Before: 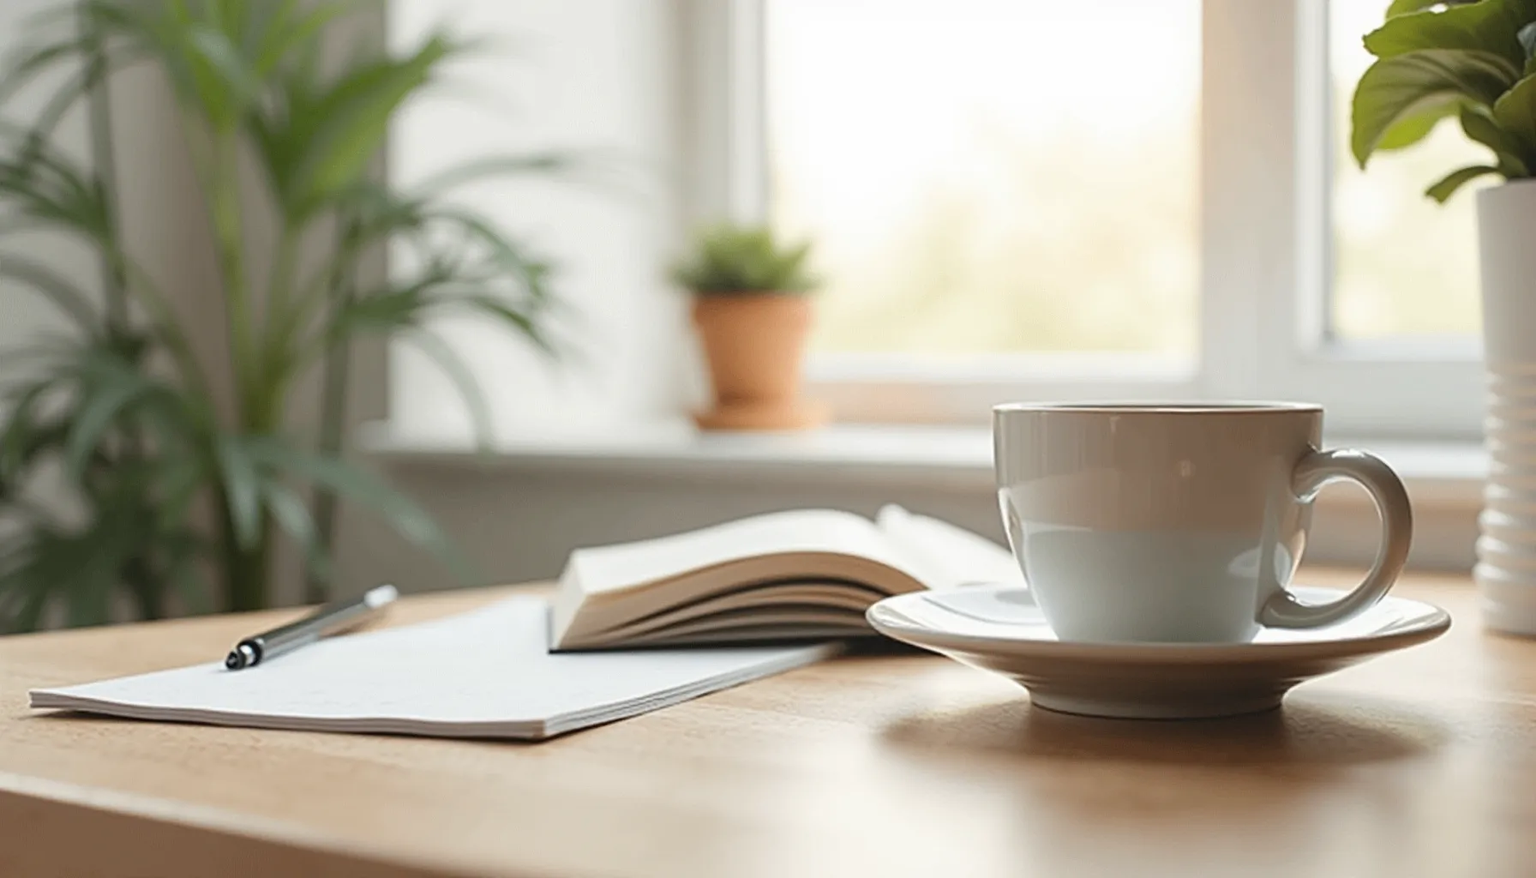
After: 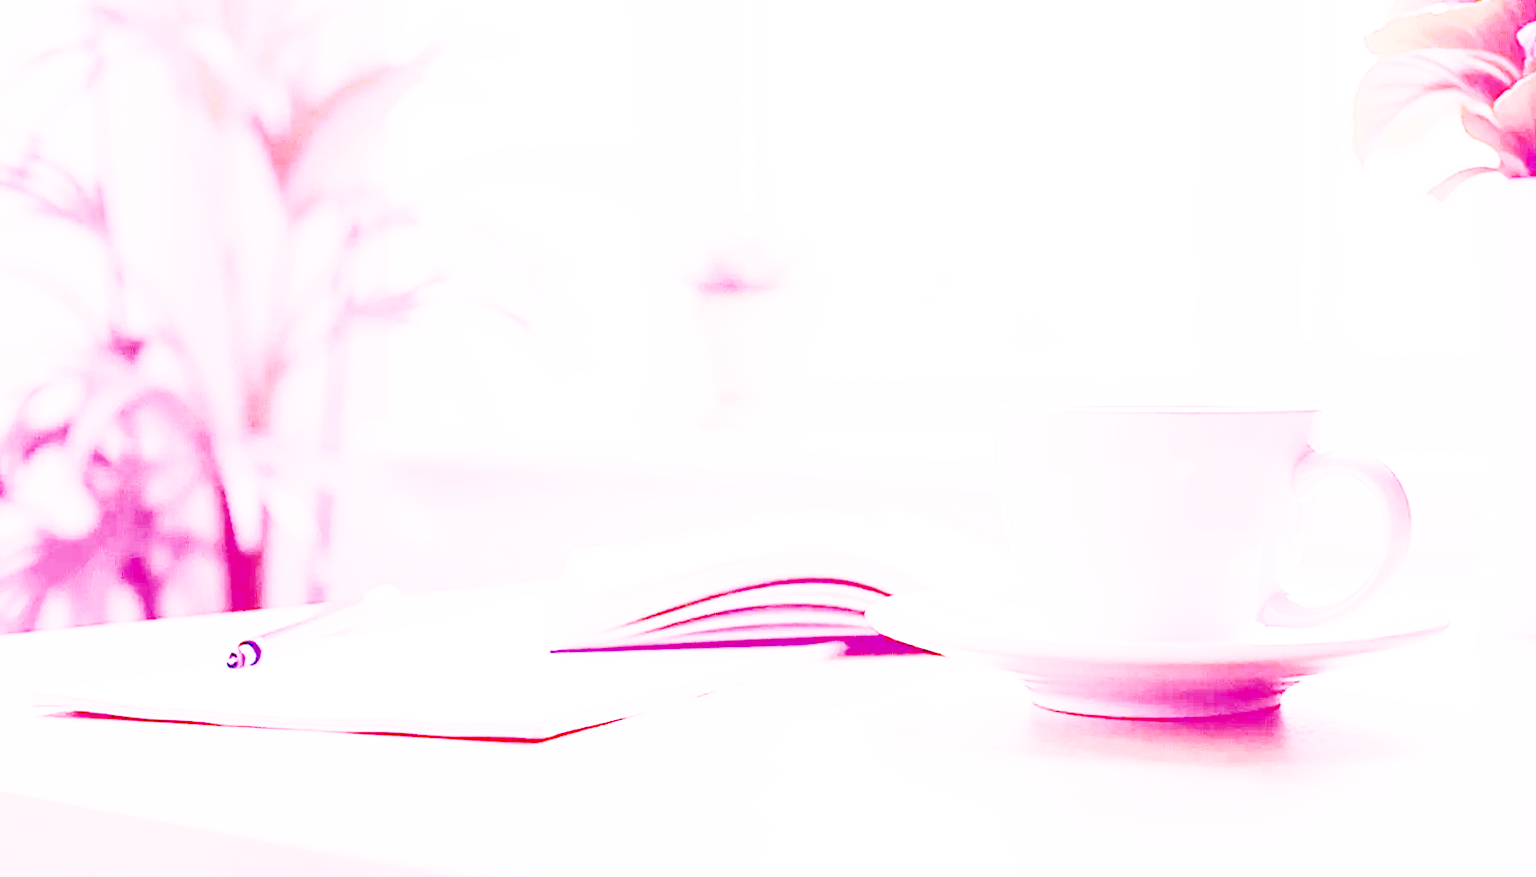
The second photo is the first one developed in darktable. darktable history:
white balance: red 8, blue 8
sigmoid: contrast 2, skew -0.2, preserve hue 0%, red attenuation 0.1, red rotation 0.035, green attenuation 0.1, green rotation -0.017, blue attenuation 0.15, blue rotation -0.052, base primaries Rec2020
shadows and highlights: shadows 30
